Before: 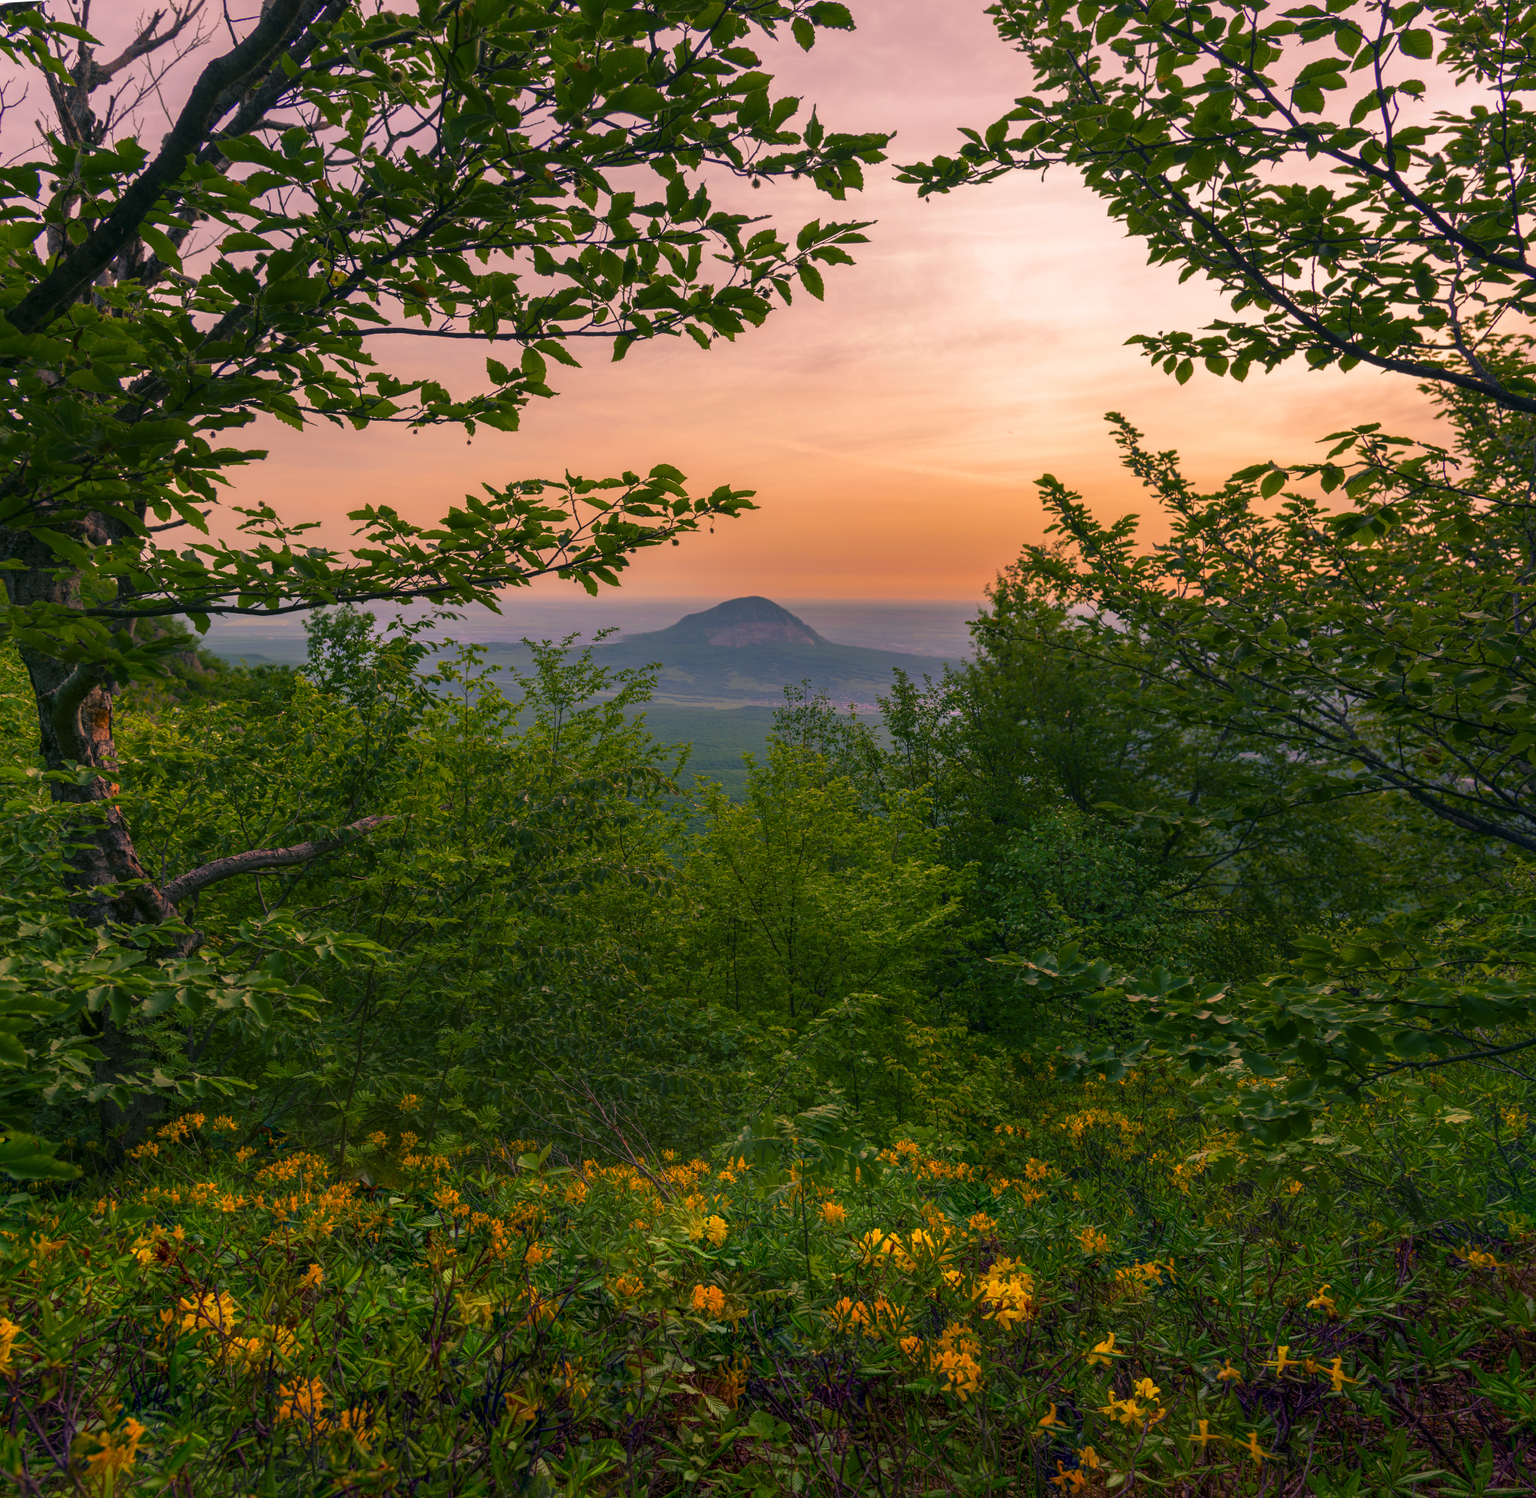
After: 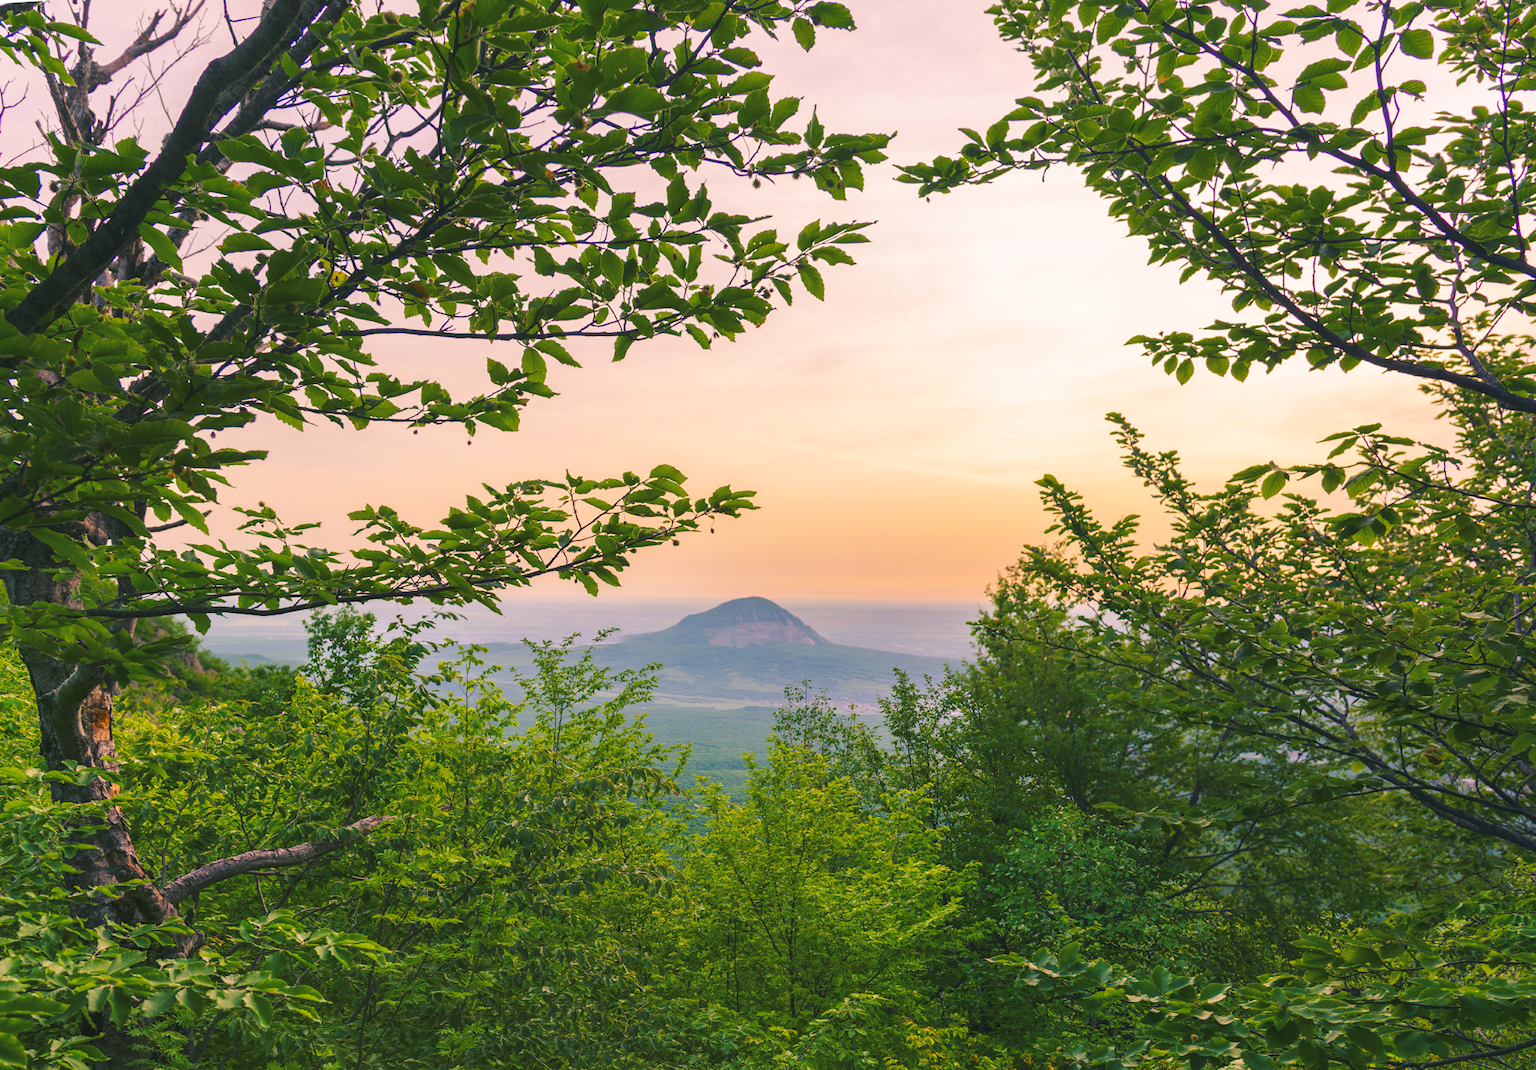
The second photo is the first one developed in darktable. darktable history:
crop: bottom 28.576%
base curve: curves: ch0 [(0, 0.007) (0.028, 0.063) (0.121, 0.311) (0.46, 0.743) (0.859, 0.957) (1, 1)], preserve colors none
